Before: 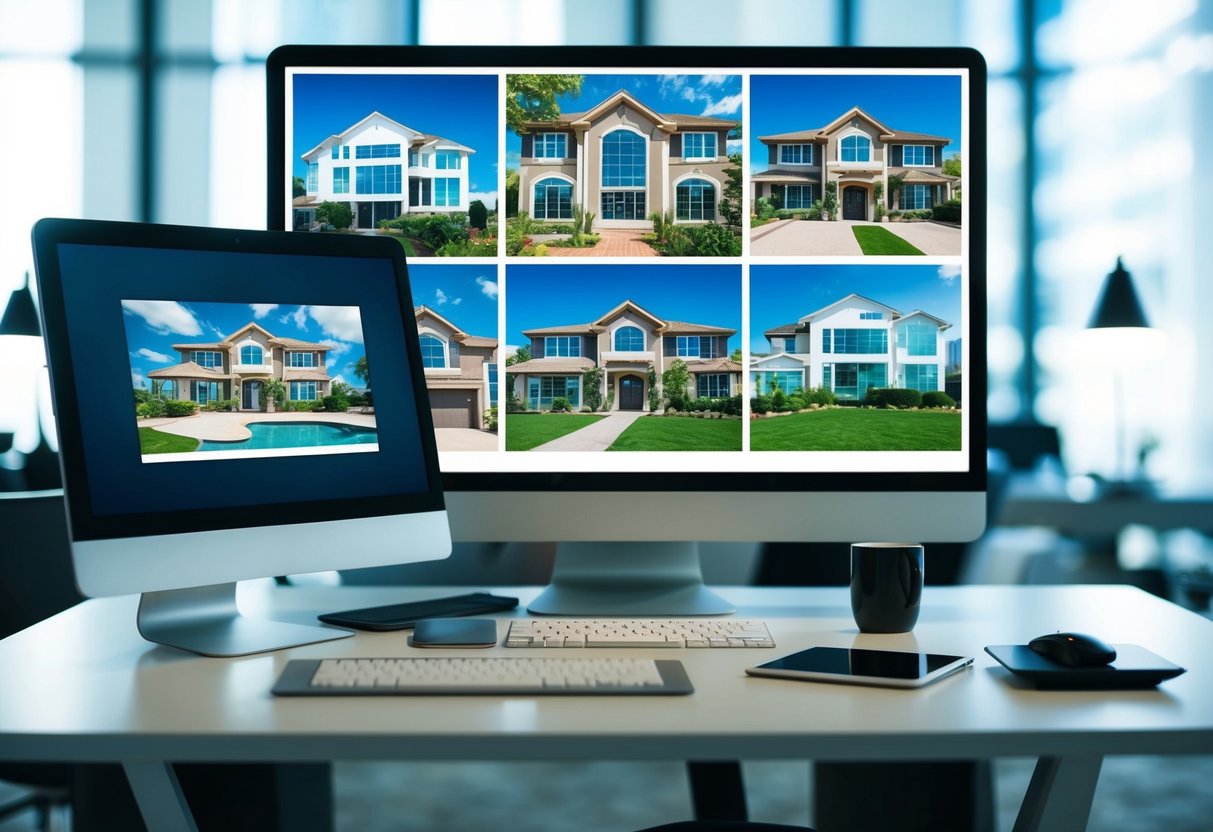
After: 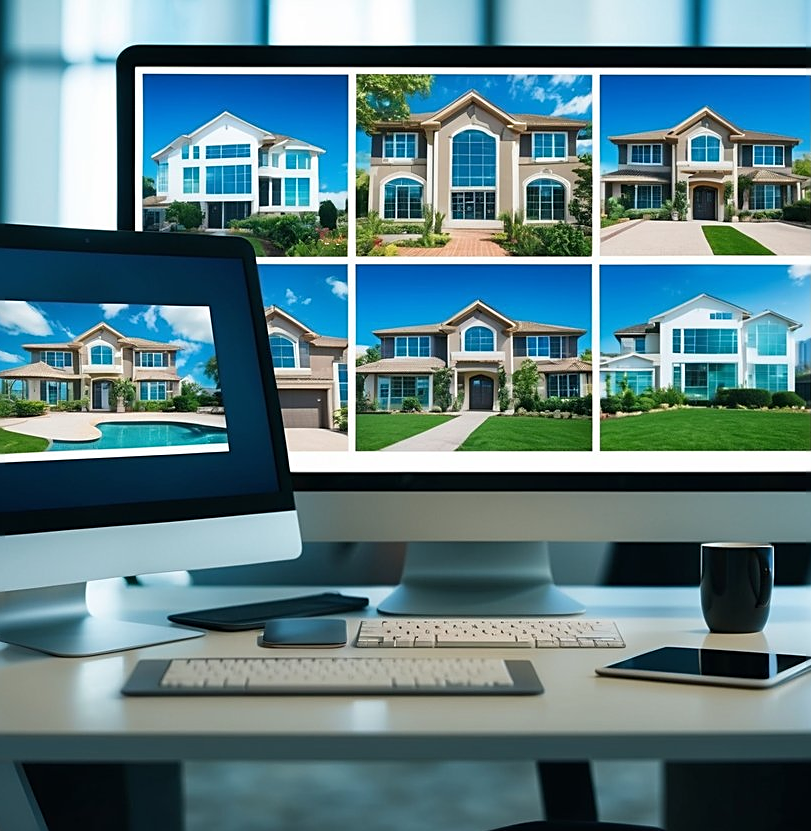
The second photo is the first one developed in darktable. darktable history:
sharpen: on, module defaults
crop and rotate: left 12.389%, right 20.724%
